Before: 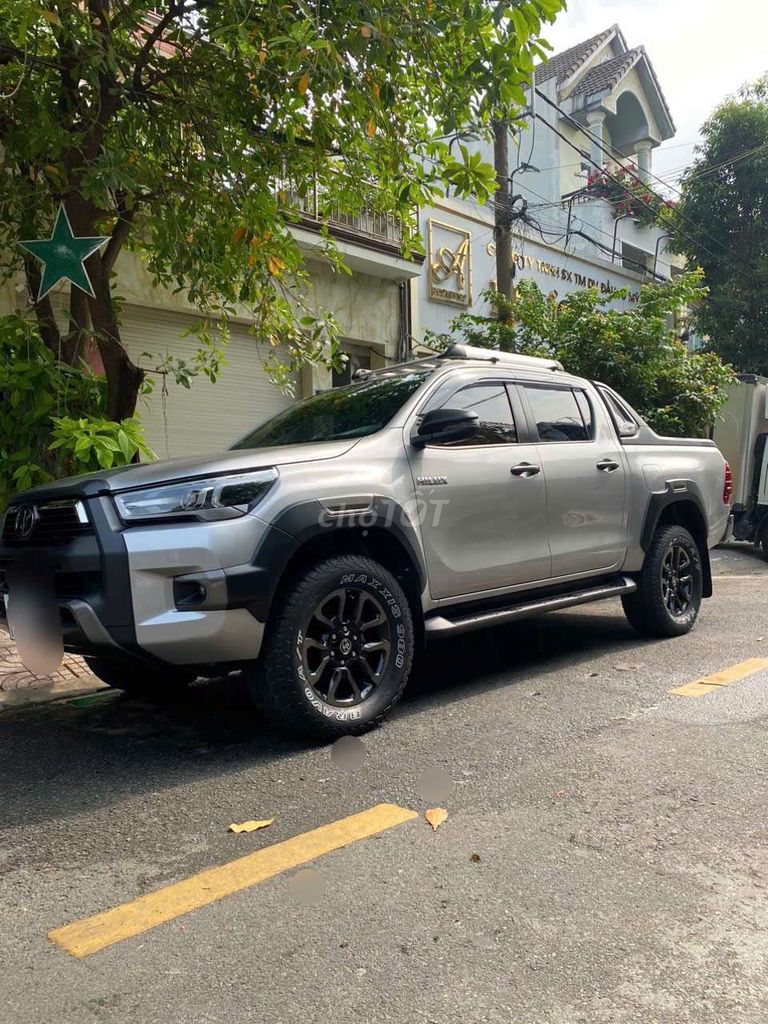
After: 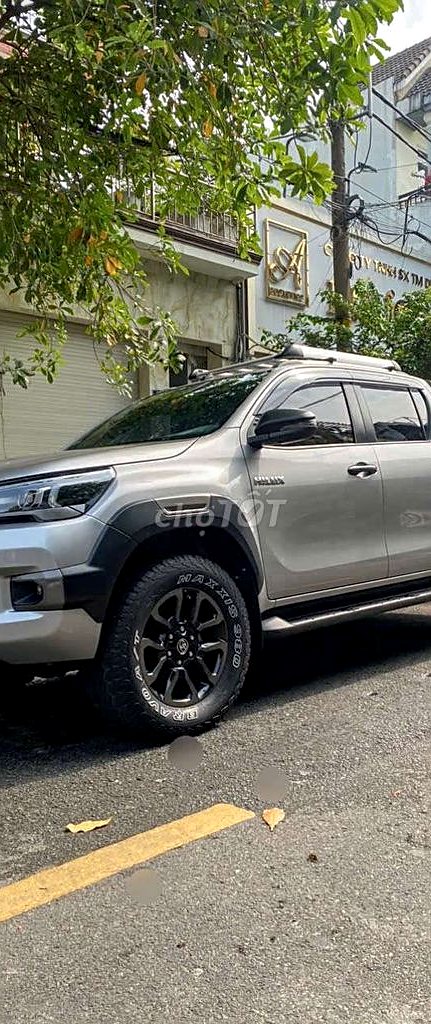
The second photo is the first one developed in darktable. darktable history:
crop: left 21.234%, right 22.583%
sharpen: on, module defaults
exposure: black level correction 0.002, compensate exposure bias true, compensate highlight preservation false
local contrast: on, module defaults
tone equalizer: on, module defaults
